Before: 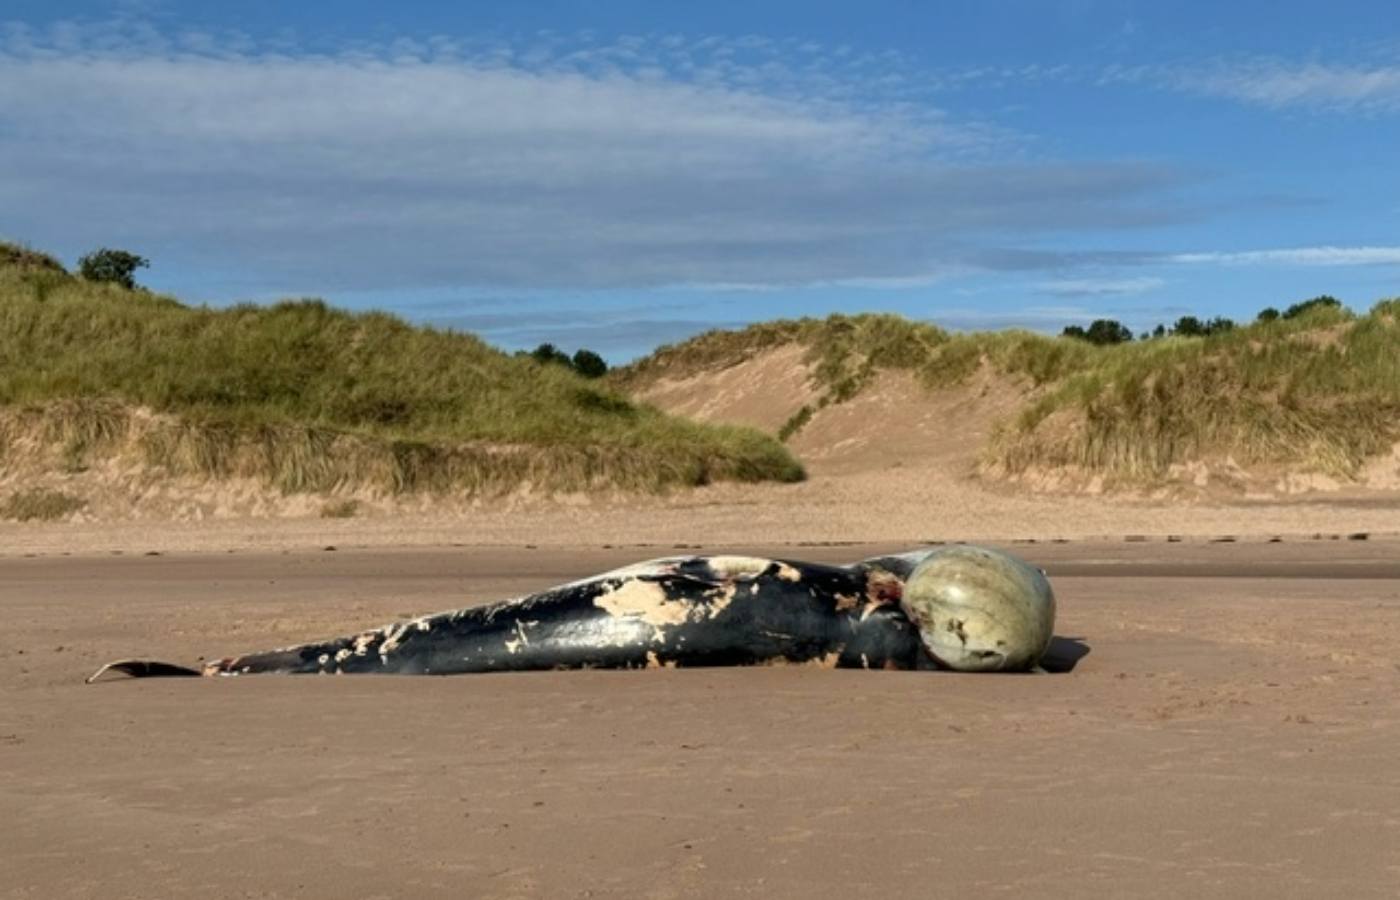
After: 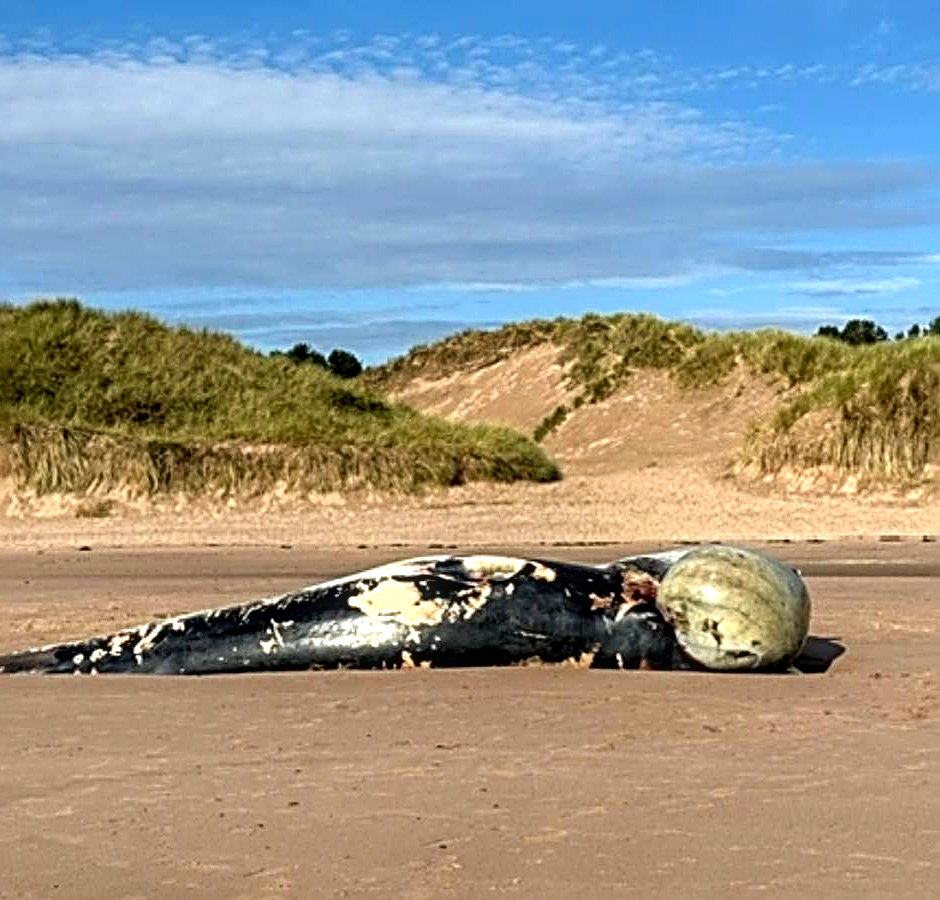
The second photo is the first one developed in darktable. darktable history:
crop and rotate: left 17.533%, right 15.293%
contrast brightness saturation: contrast 0.043, saturation 0.157
sharpen: radius 3.69, amount 0.931
tone equalizer: -8 EV -0.716 EV, -7 EV -0.712 EV, -6 EV -0.577 EV, -5 EV -0.383 EV, -3 EV 0.397 EV, -2 EV 0.6 EV, -1 EV 0.689 EV, +0 EV 0.726 EV
exposure: exposure -0.154 EV, compensate highlight preservation false
local contrast: on, module defaults
